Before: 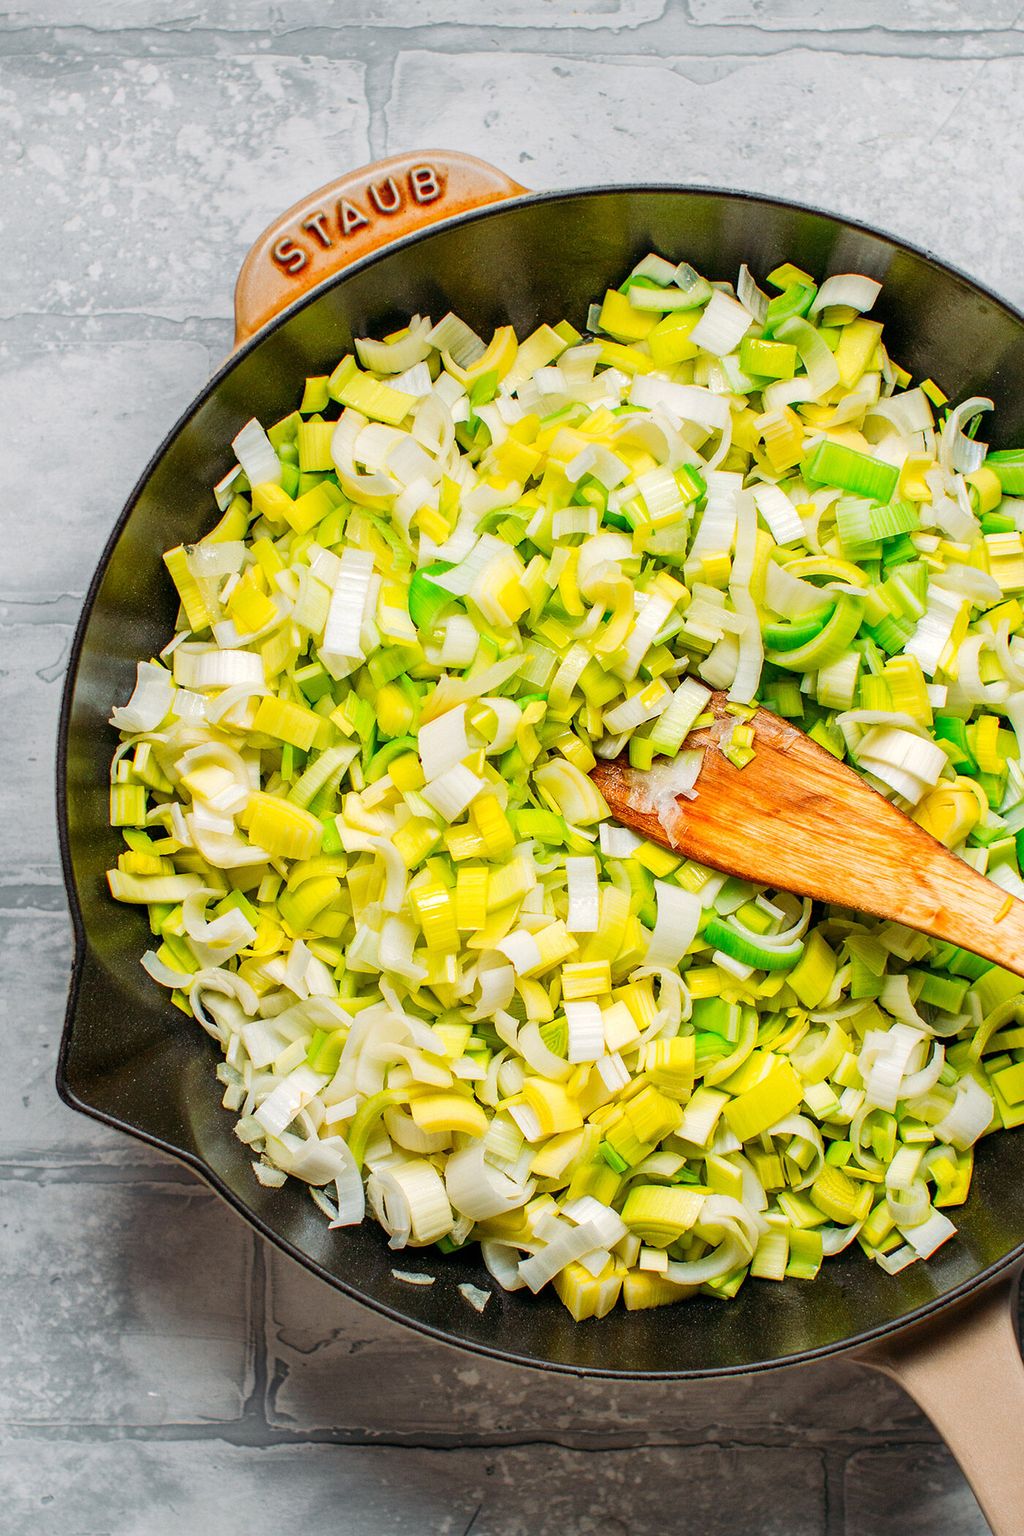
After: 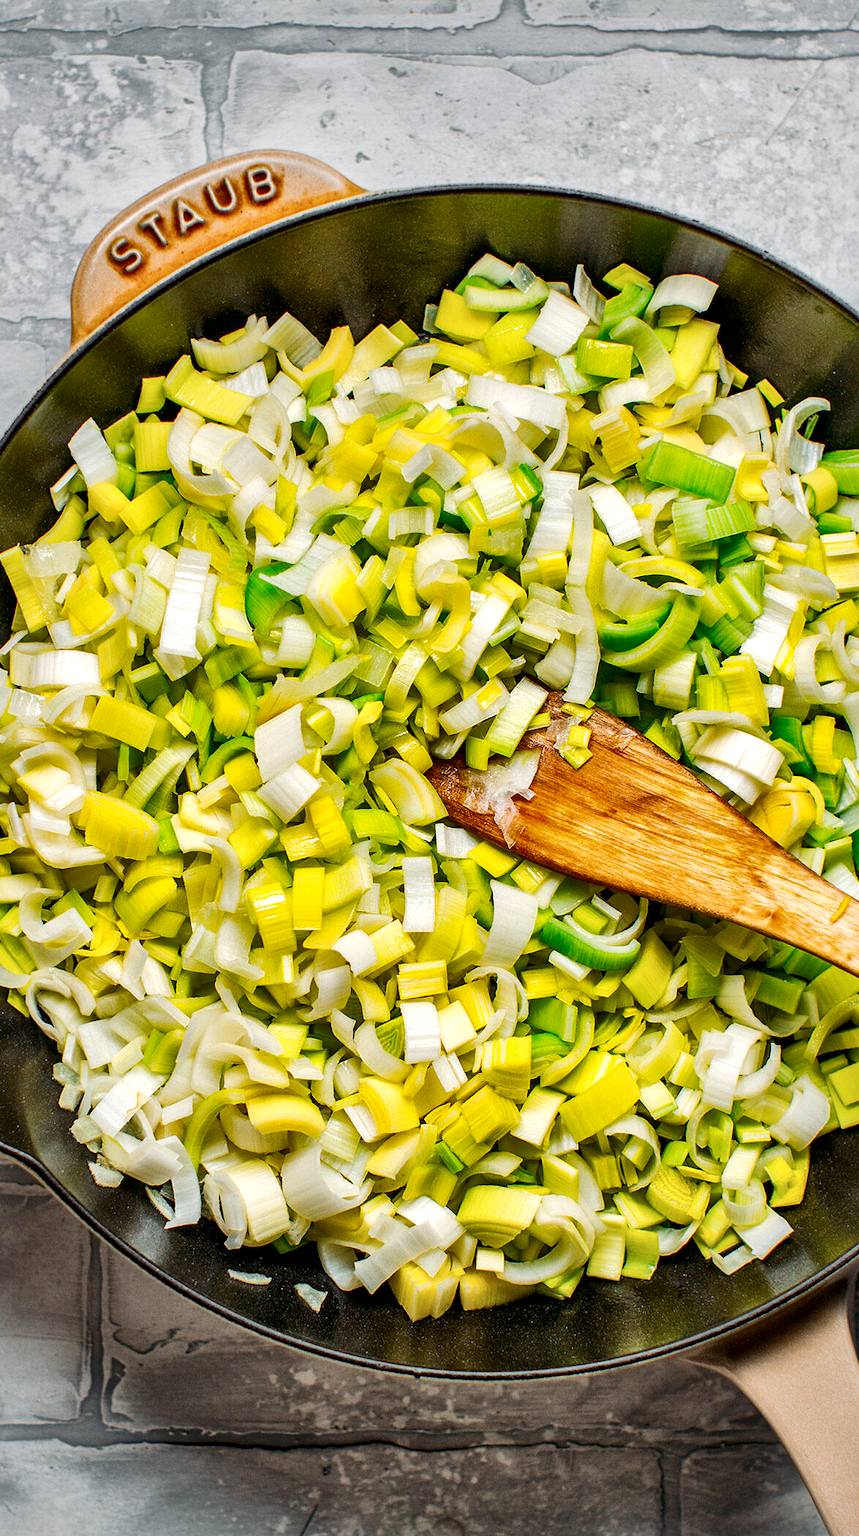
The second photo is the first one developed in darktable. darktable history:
local contrast: mode bilateral grid, contrast 26, coarseness 60, detail 151%, midtone range 0.2
contrast brightness saturation: contrast 0.064, brightness -0.014, saturation -0.236
color balance rgb: linear chroma grading › global chroma 14.546%, perceptual saturation grading › global saturation 14.679%, global vibrance 10.91%
crop: left 16.02%
shadows and highlights: low approximation 0.01, soften with gaussian
